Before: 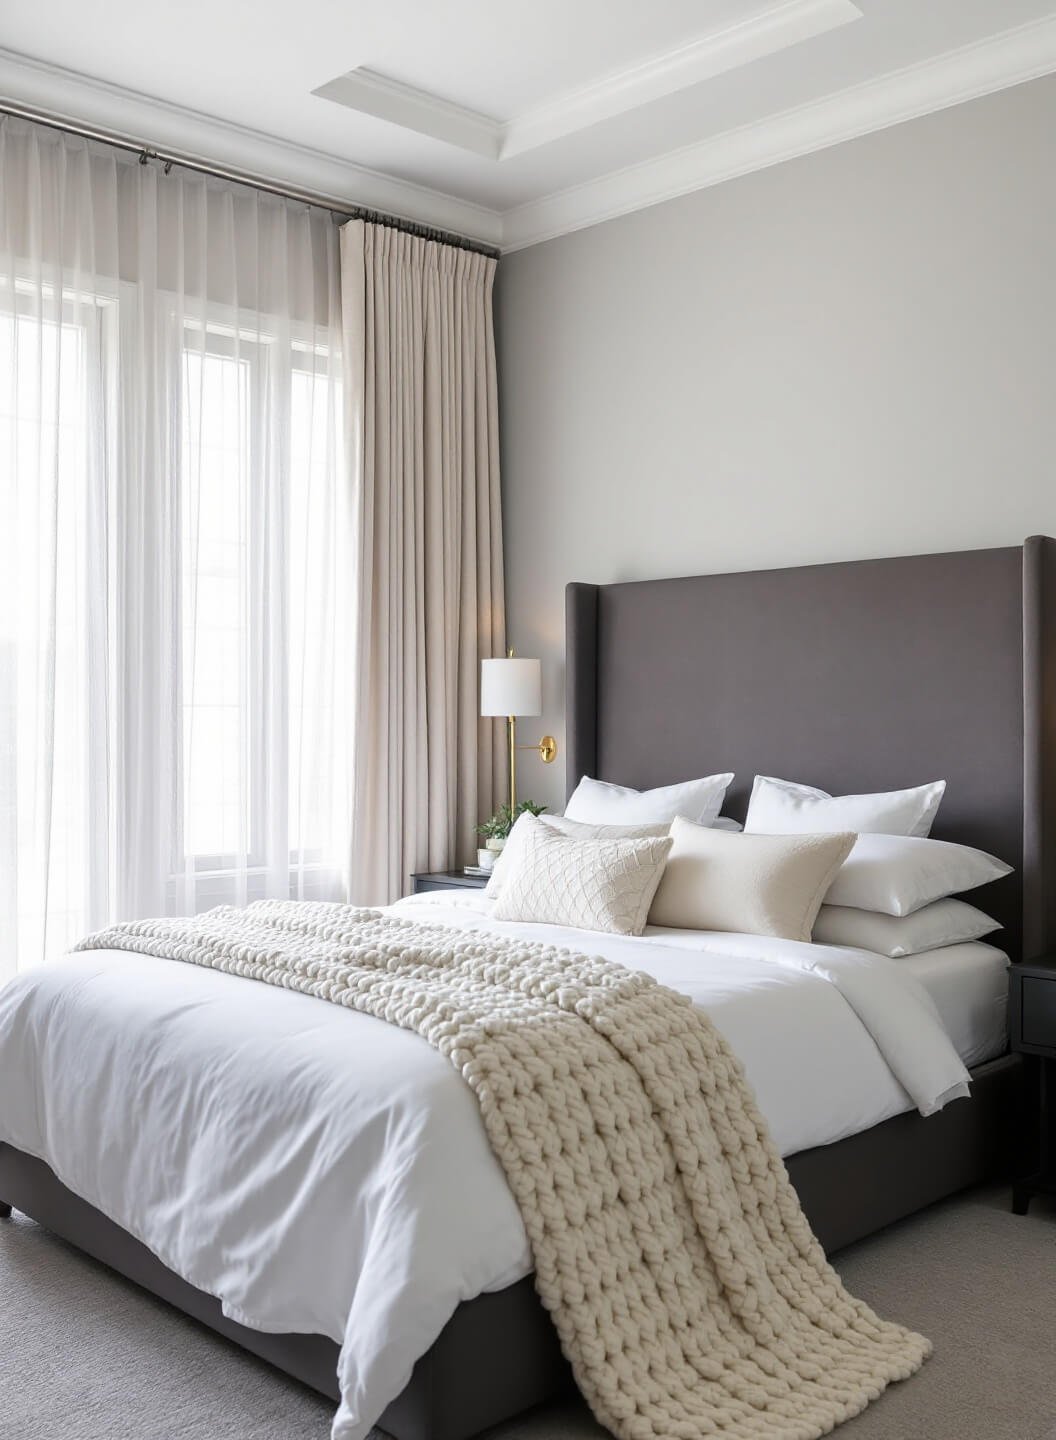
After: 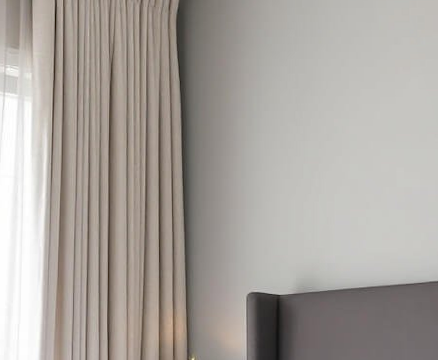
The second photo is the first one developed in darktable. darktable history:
shadows and highlights: shadows 25, highlights -25
rotate and perspective: rotation 0.215°, lens shift (vertical) -0.139, crop left 0.069, crop right 0.939, crop top 0.002, crop bottom 0.996
crop: left 28.64%, top 16.832%, right 26.637%, bottom 58.055%
